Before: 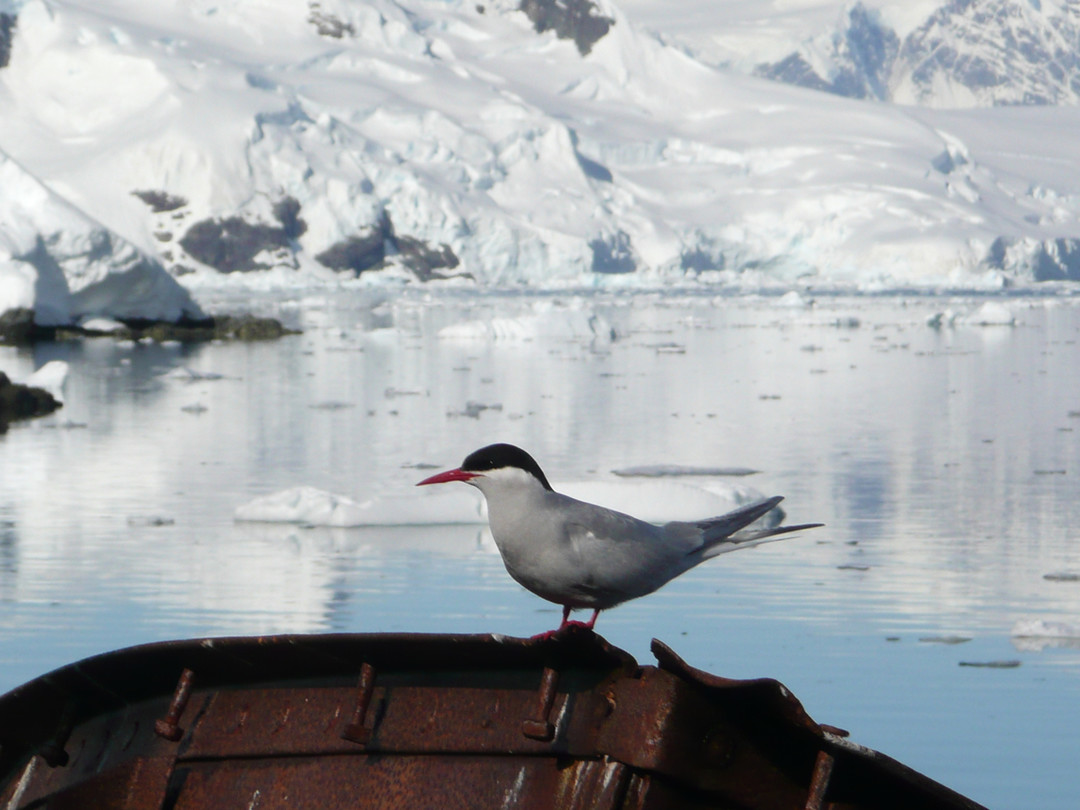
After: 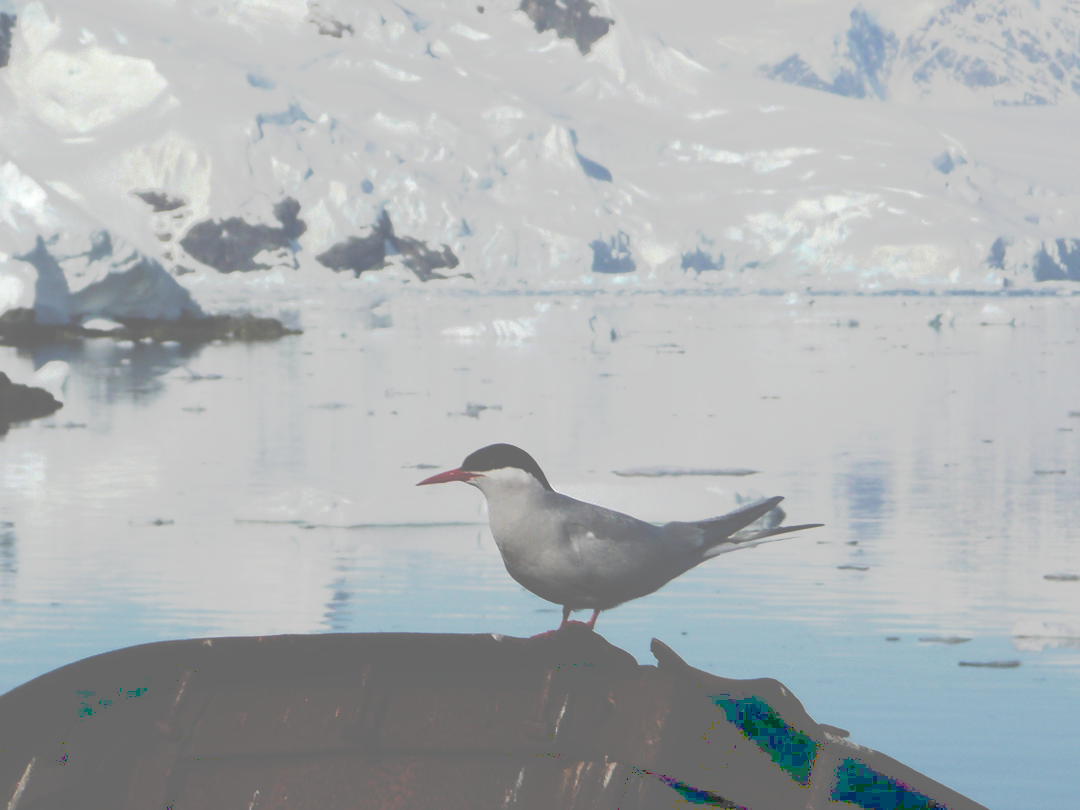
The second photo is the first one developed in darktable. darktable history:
tone curve: curves: ch0 [(0, 0) (0.003, 0.437) (0.011, 0.438) (0.025, 0.441) (0.044, 0.441) (0.069, 0.441) (0.1, 0.444) (0.136, 0.447) (0.177, 0.452) (0.224, 0.457) (0.277, 0.466) (0.335, 0.485) (0.399, 0.514) (0.468, 0.558) (0.543, 0.616) (0.623, 0.686) (0.709, 0.76) (0.801, 0.803) (0.898, 0.825) (1, 1)], preserve colors none
shadows and highlights: radius 331.84, shadows 53.55, highlights -100, compress 94.63%, highlights color adjustment 73.23%, soften with gaussian
